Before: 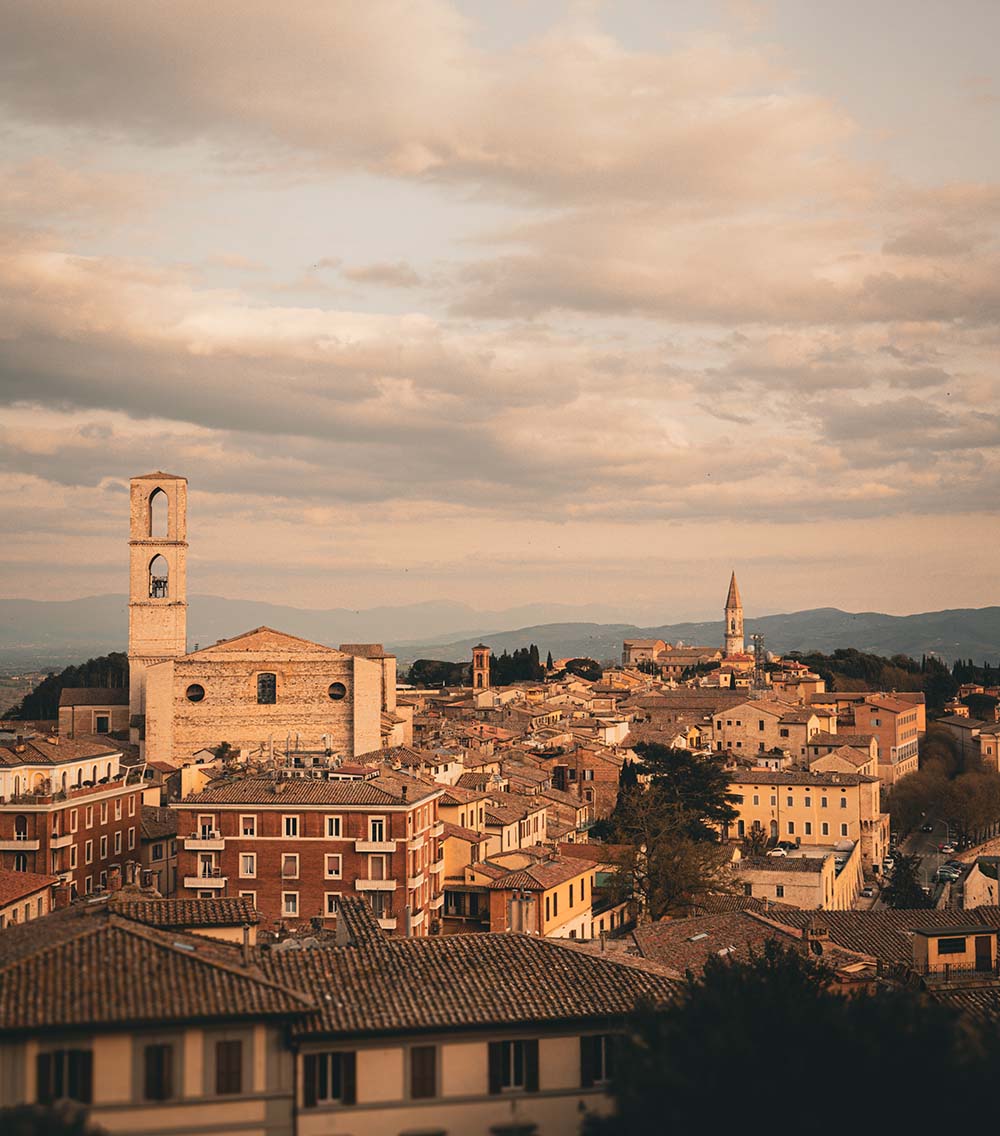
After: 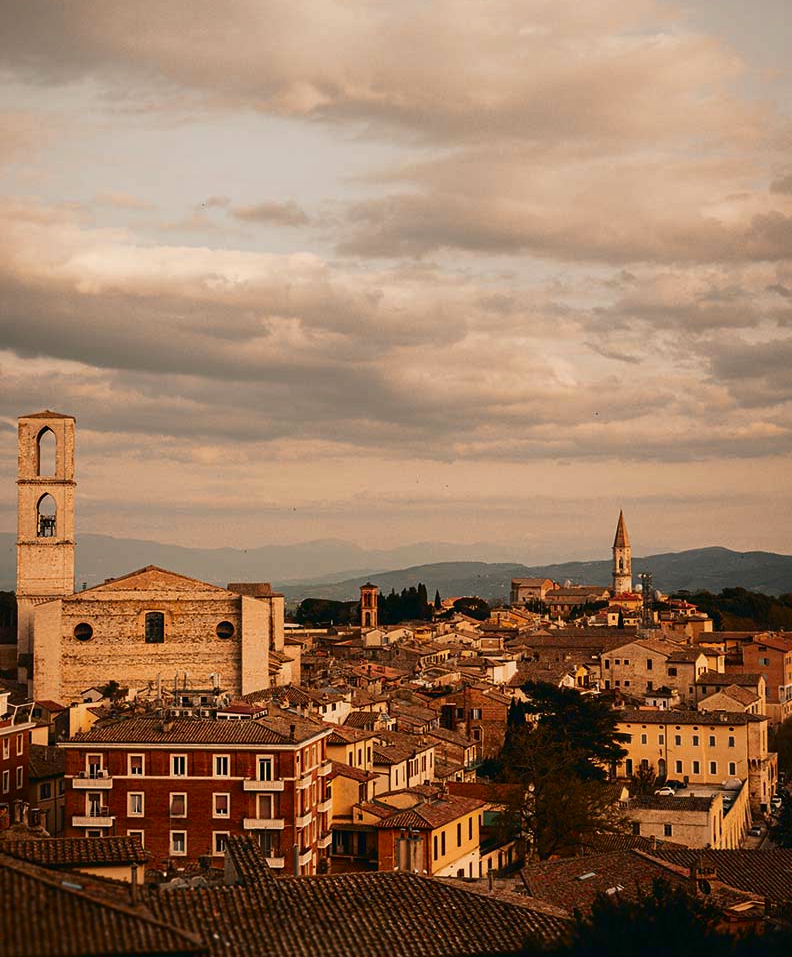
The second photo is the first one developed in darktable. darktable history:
contrast brightness saturation: contrast 0.1, brightness -0.26, saturation 0.14
crop: left 11.225%, top 5.381%, right 9.565%, bottom 10.314%
